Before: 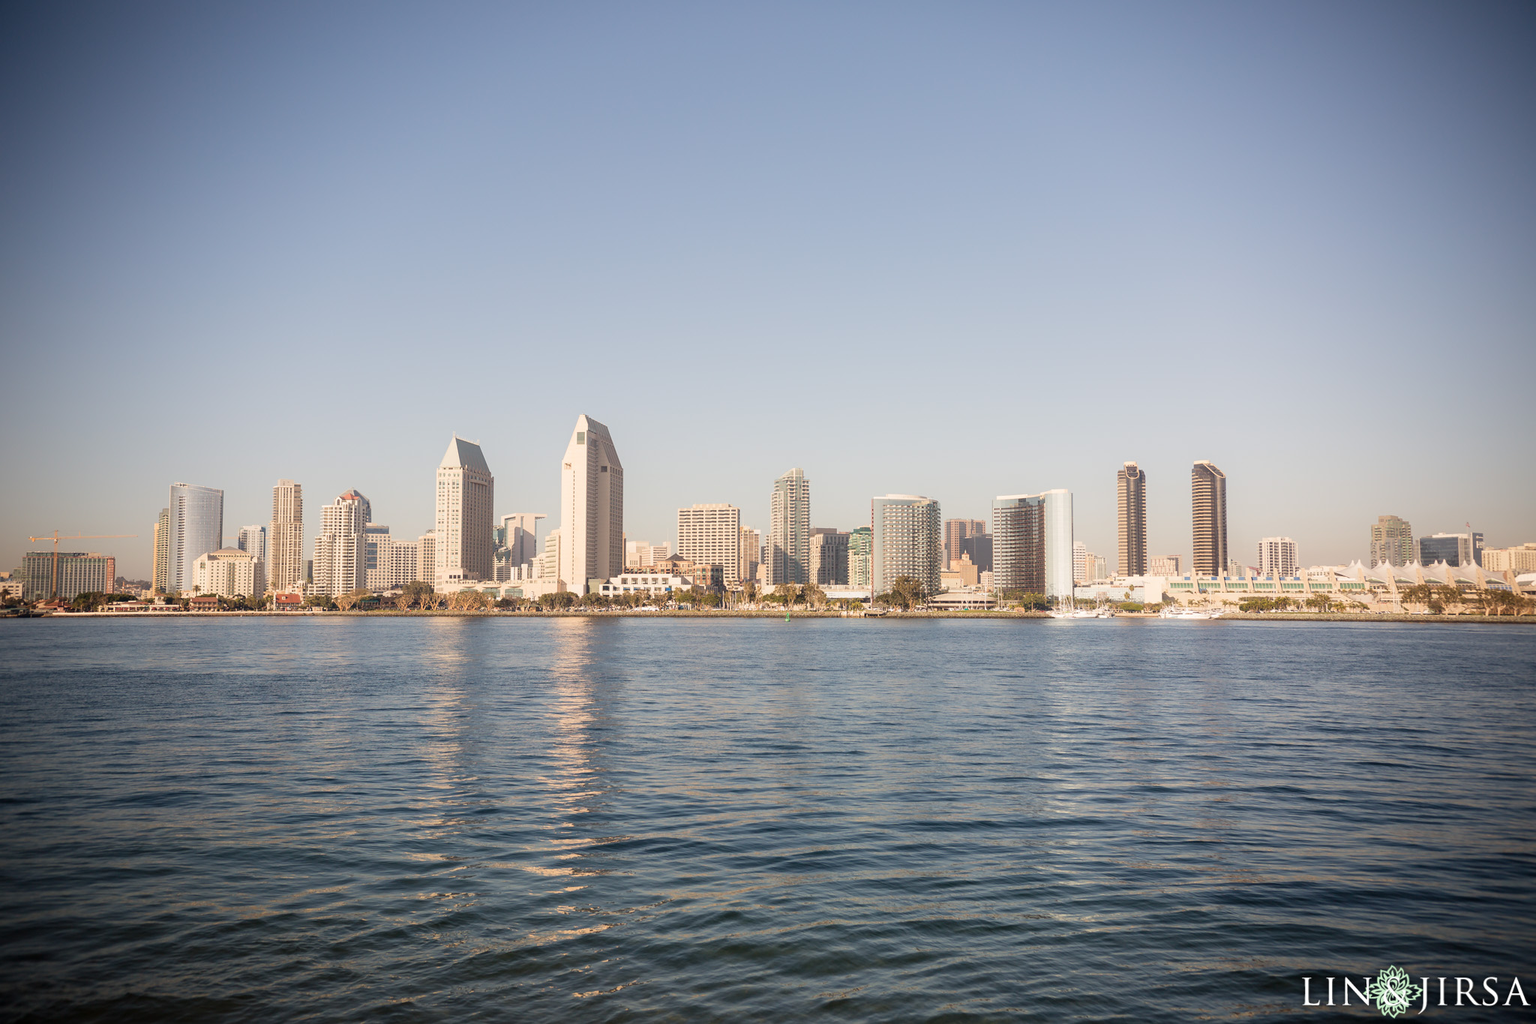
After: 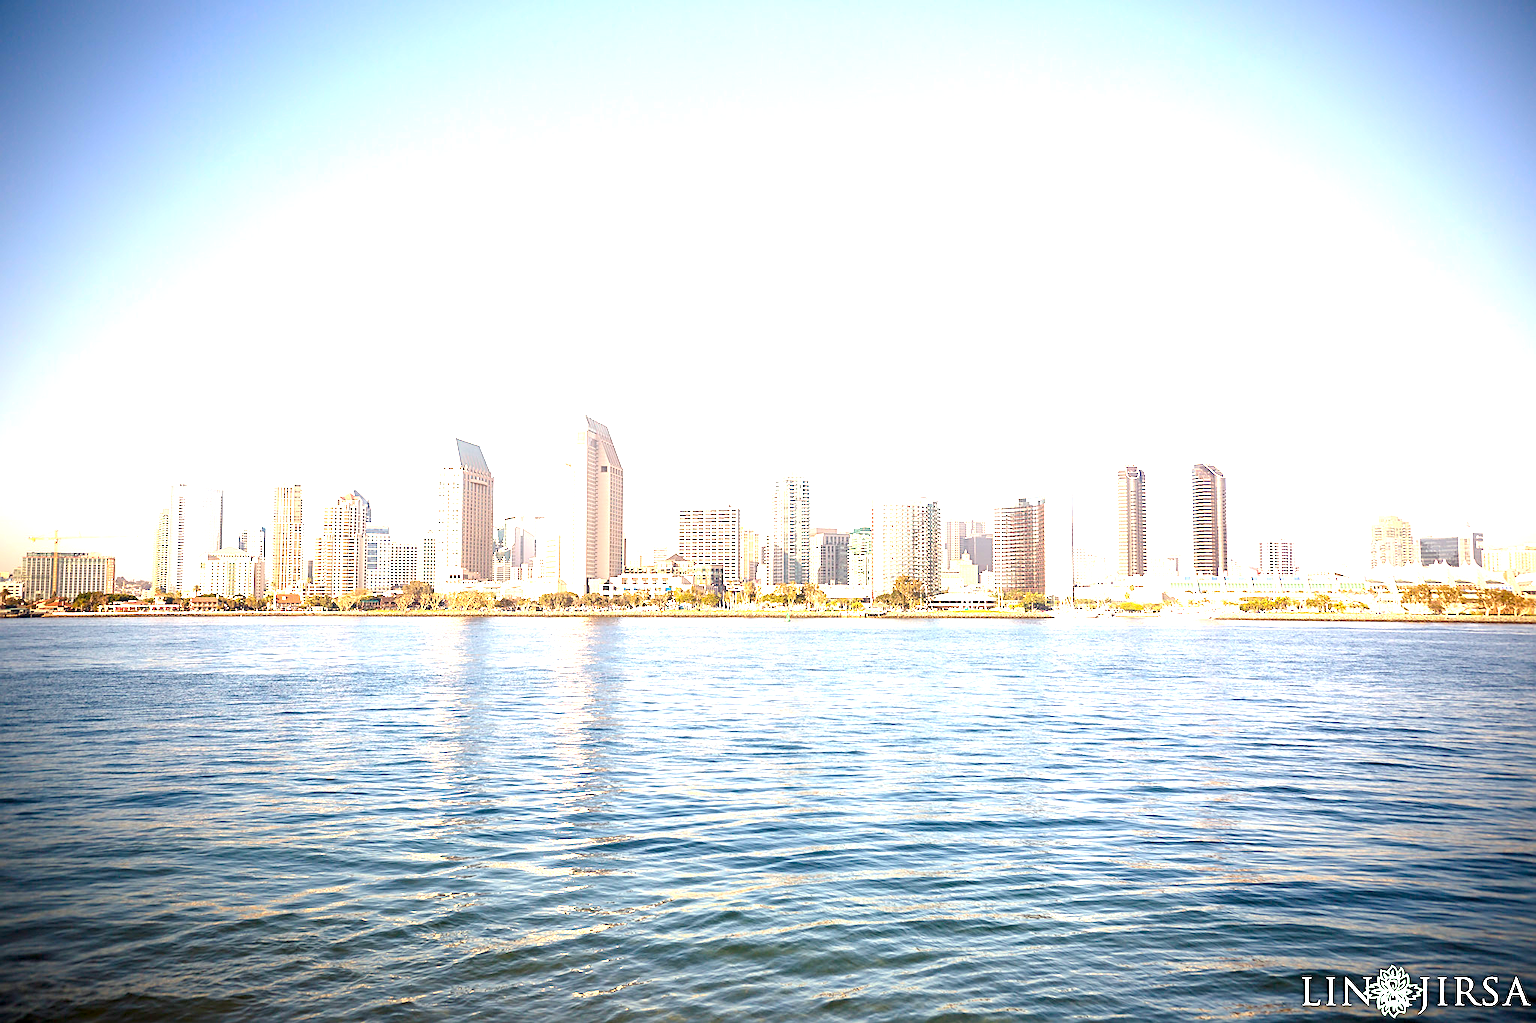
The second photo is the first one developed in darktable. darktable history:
color balance rgb: global offset › luminance -0.506%, perceptual saturation grading › global saturation 20%, perceptual saturation grading › highlights 3.726%, perceptual saturation grading › shadows 49.894%
exposure: black level correction 0, exposure 1.876 EV, compensate exposure bias true, compensate highlight preservation false
sharpen: on, module defaults
